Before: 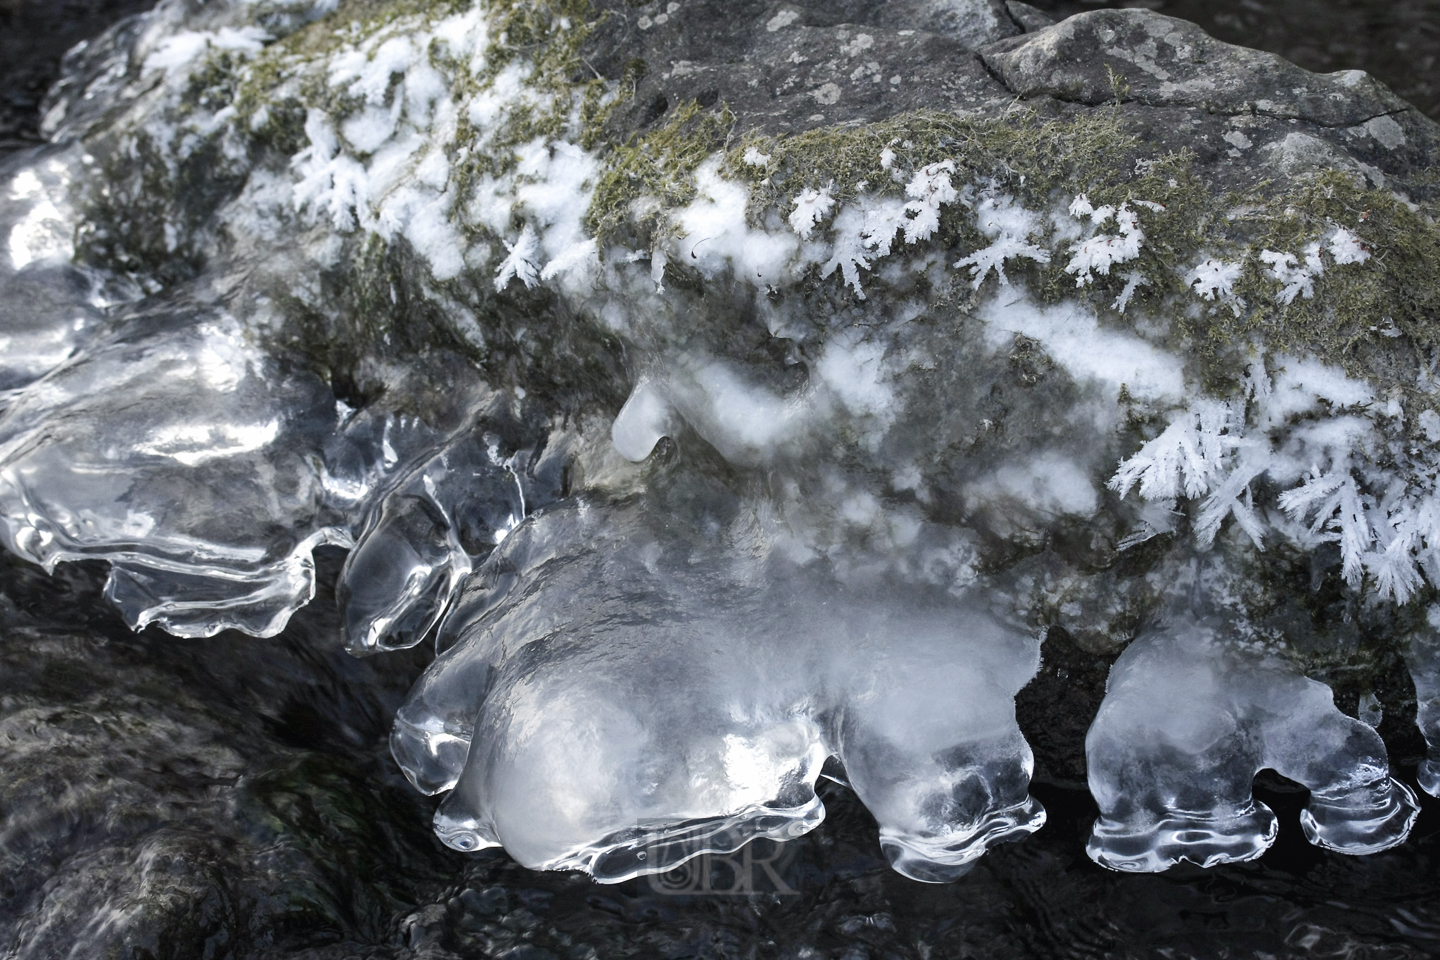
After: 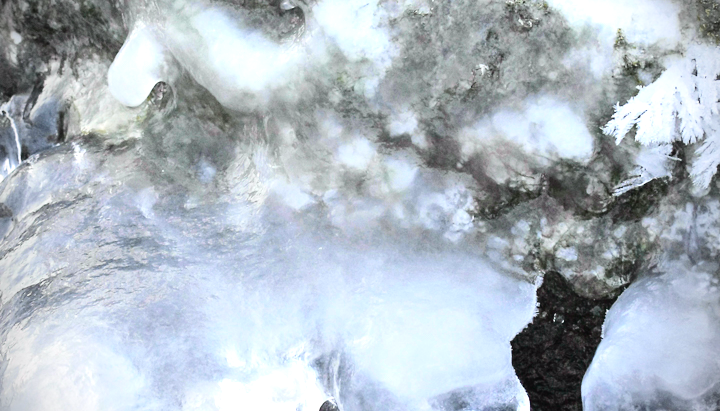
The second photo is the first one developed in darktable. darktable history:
tone curve: curves: ch0 [(0, 0.014) (0.12, 0.096) (0.386, 0.49) (0.54, 0.684) (0.751, 0.855) (0.89, 0.943) (0.998, 0.989)]; ch1 [(0, 0) (0.133, 0.099) (0.437, 0.41) (0.5, 0.5) (0.517, 0.536) (0.548, 0.575) (0.582, 0.639) (0.627, 0.692) (0.836, 0.868) (1, 1)]; ch2 [(0, 0) (0.374, 0.341) (0.456, 0.443) (0.478, 0.49) (0.501, 0.5) (0.528, 0.538) (0.55, 0.6) (0.572, 0.633) (0.702, 0.775) (1, 1)], color space Lab, independent channels, preserve colors none
crop: left 35.059%, top 37.07%, right 14.544%, bottom 20.065%
vignetting: brightness -0.624, saturation -0.684
exposure: black level correction 0.001, exposure 0.961 EV, compensate exposure bias true, compensate highlight preservation false
